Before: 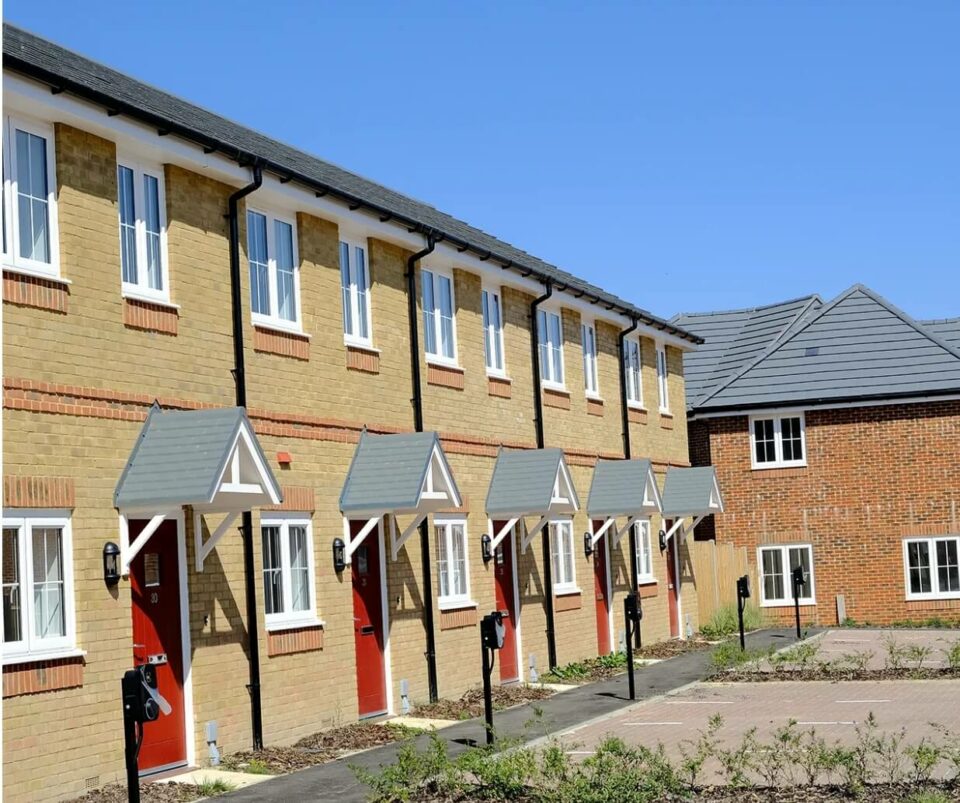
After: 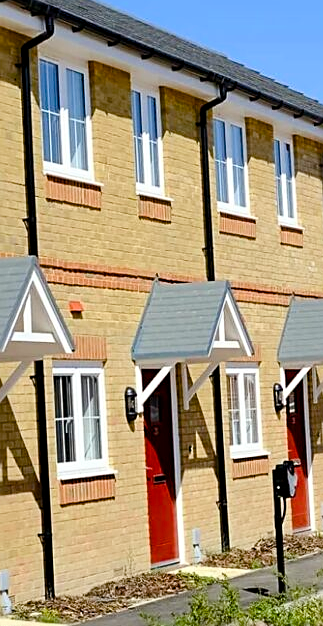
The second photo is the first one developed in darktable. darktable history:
exposure: black level correction 0.001, compensate exposure bias true, compensate highlight preservation false
contrast brightness saturation: contrast 0.146, brightness 0.04
color balance rgb: power › chroma 0.302%, power › hue 23.86°, perceptual saturation grading › global saturation 20%, perceptual saturation grading › highlights -14.455%, perceptual saturation grading › shadows 49.794%
crop and rotate: left 21.7%, top 18.965%, right 44.582%, bottom 3.004%
sharpen: on, module defaults
shadows and highlights: shadows 75.53, highlights -24.57, soften with gaussian
